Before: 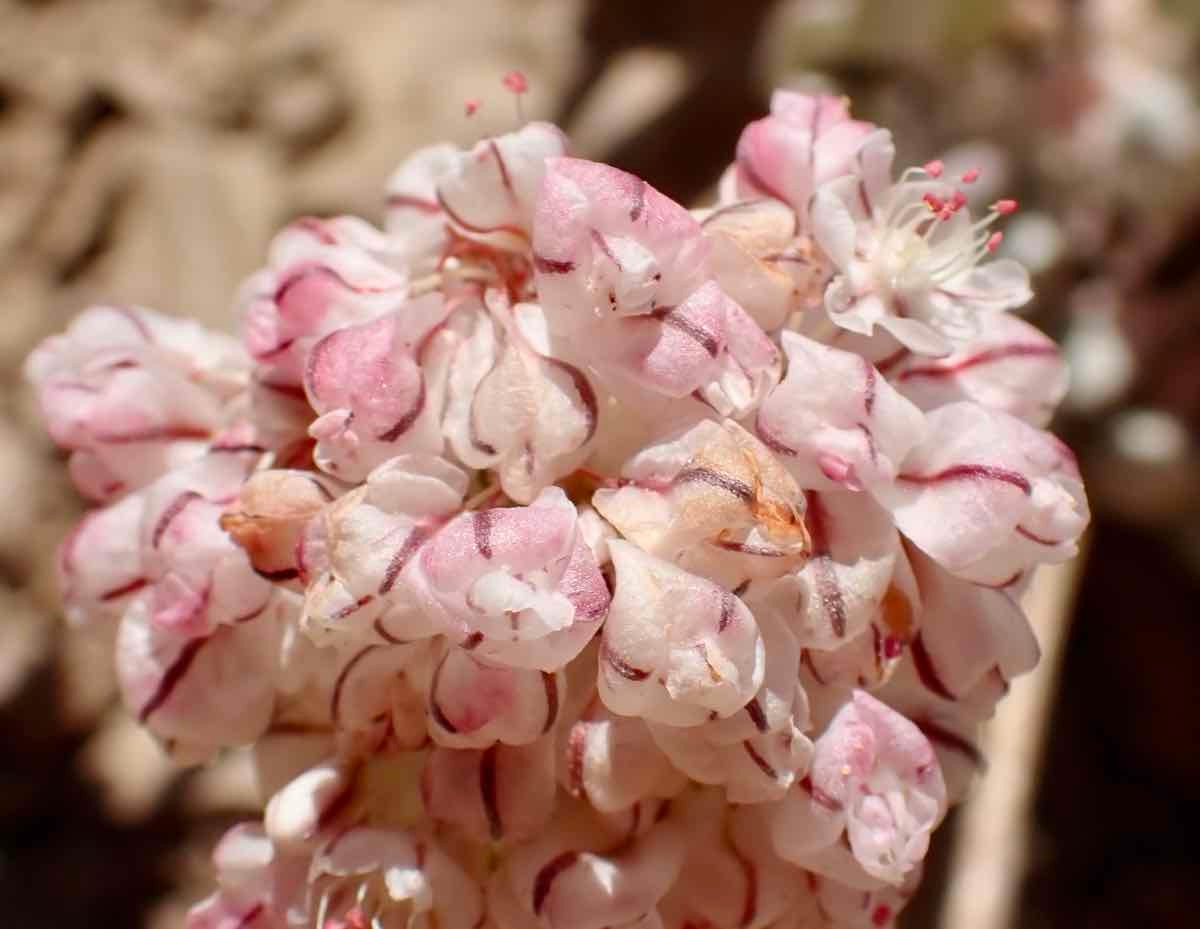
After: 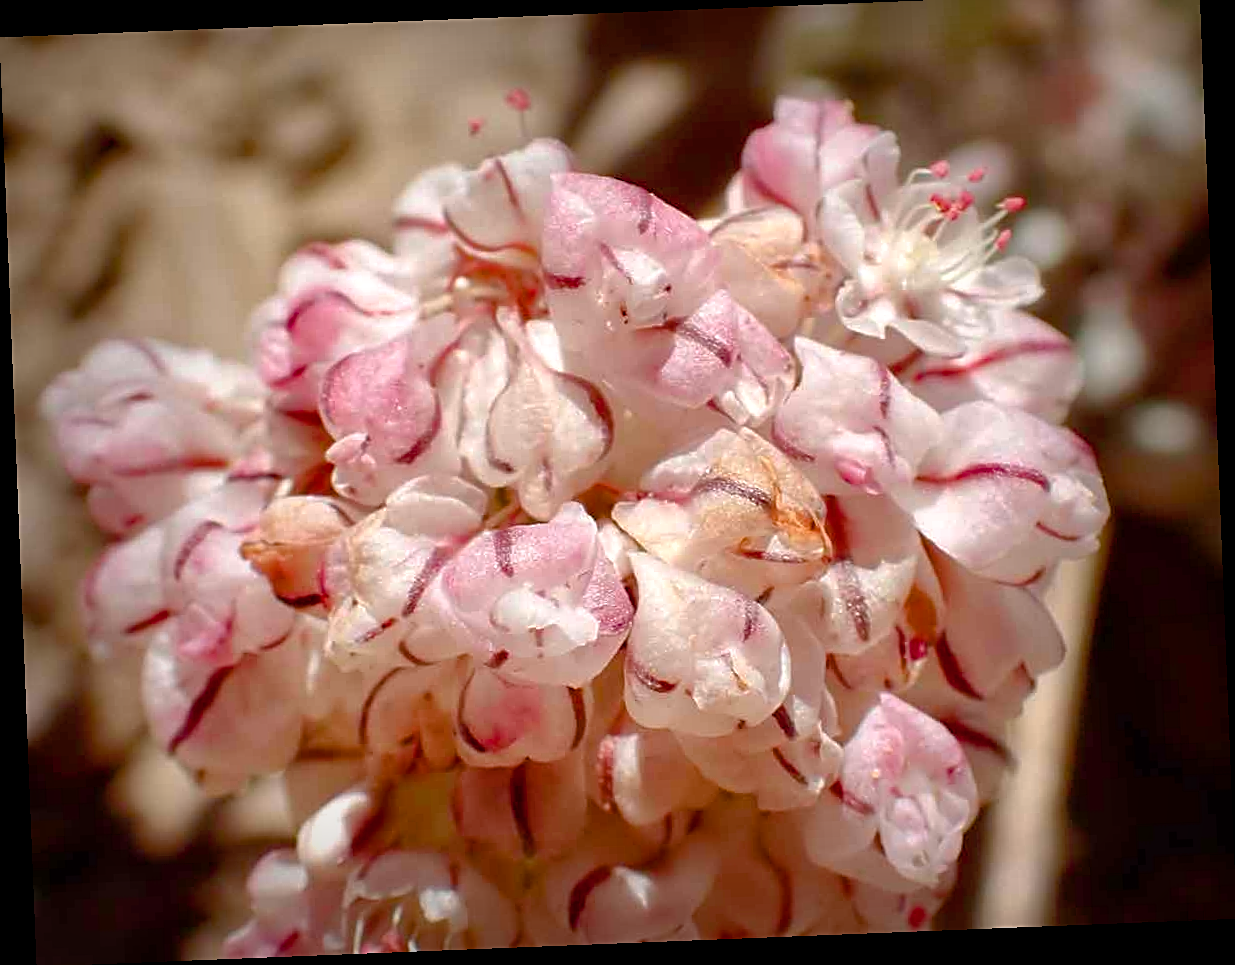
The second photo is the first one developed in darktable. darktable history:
sharpen: on, module defaults
color balance rgb: perceptual saturation grading › global saturation 20%, perceptual saturation grading › highlights -25%, perceptual saturation grading › shadows 25%
shadows and highlights: on, module defaults
rotate and perspective: rotation -2.29°, automatic cropping off
crop: top 1.049%, right 0.001%
exposure: exposure 0.236 EV, compensate highlight preservation false
vignetting: fall-off start 53.2%, brightness -0.594, saturation 0, automatic ratio true, width/height ratio 1.313, shape 0.22, unbound false
